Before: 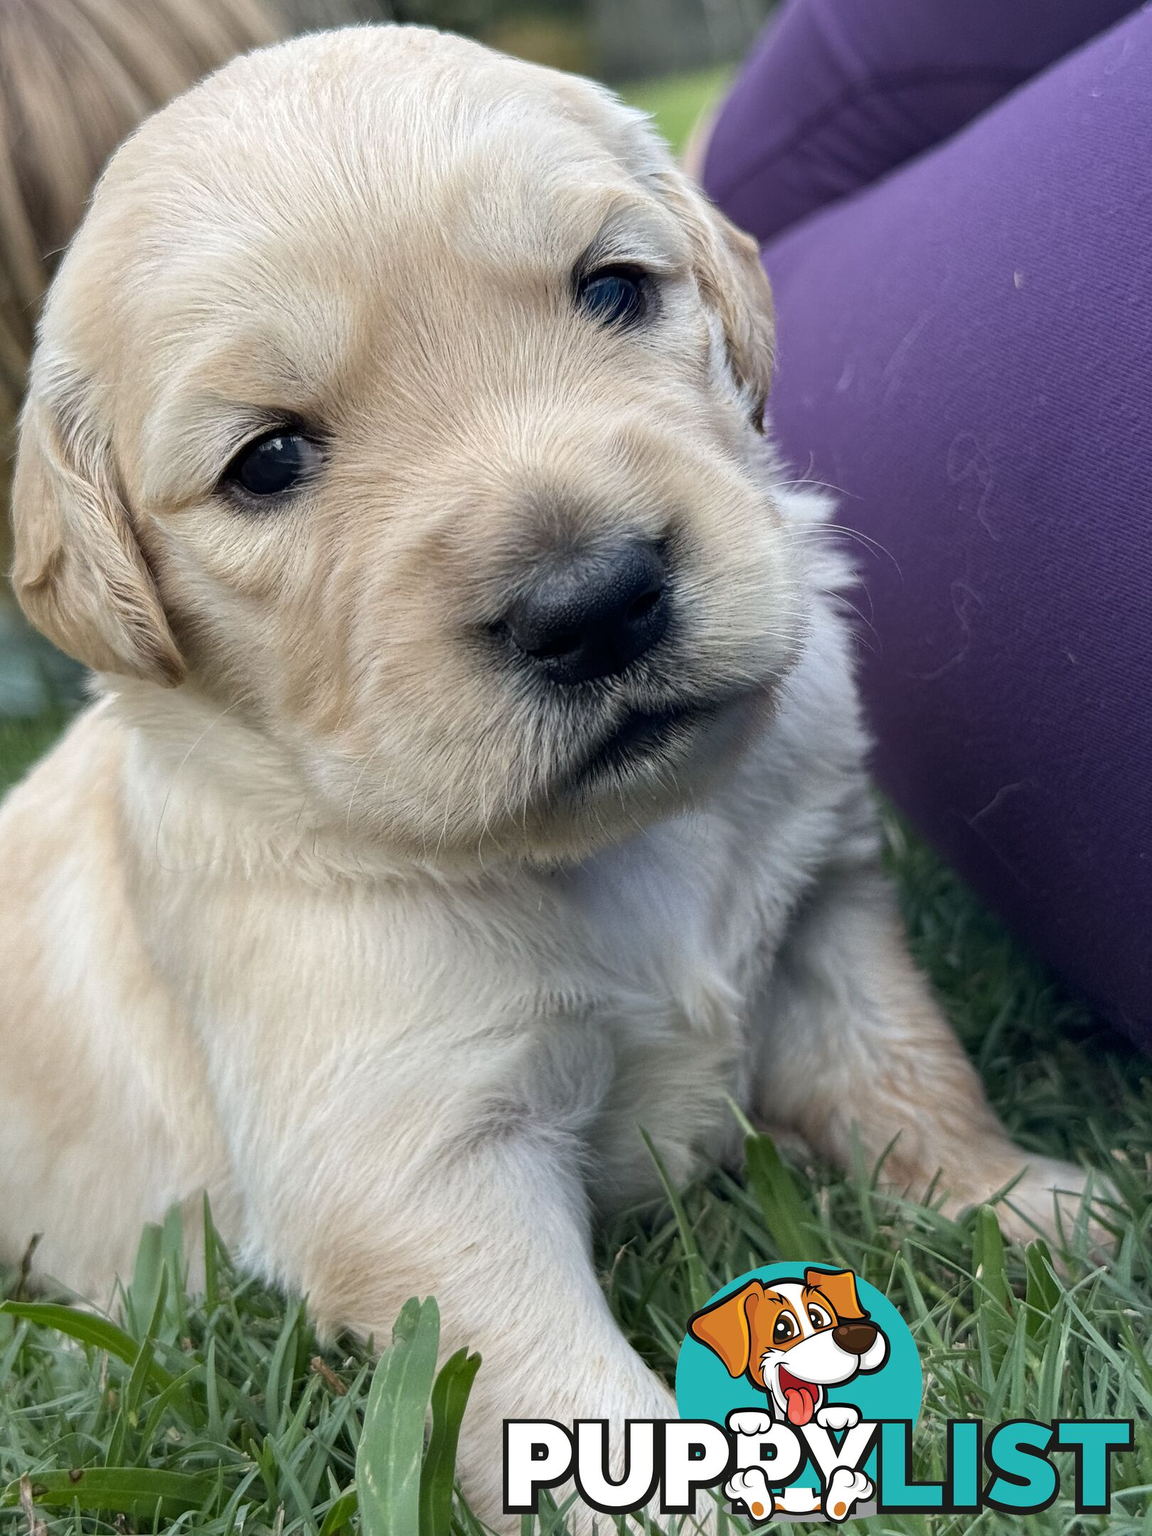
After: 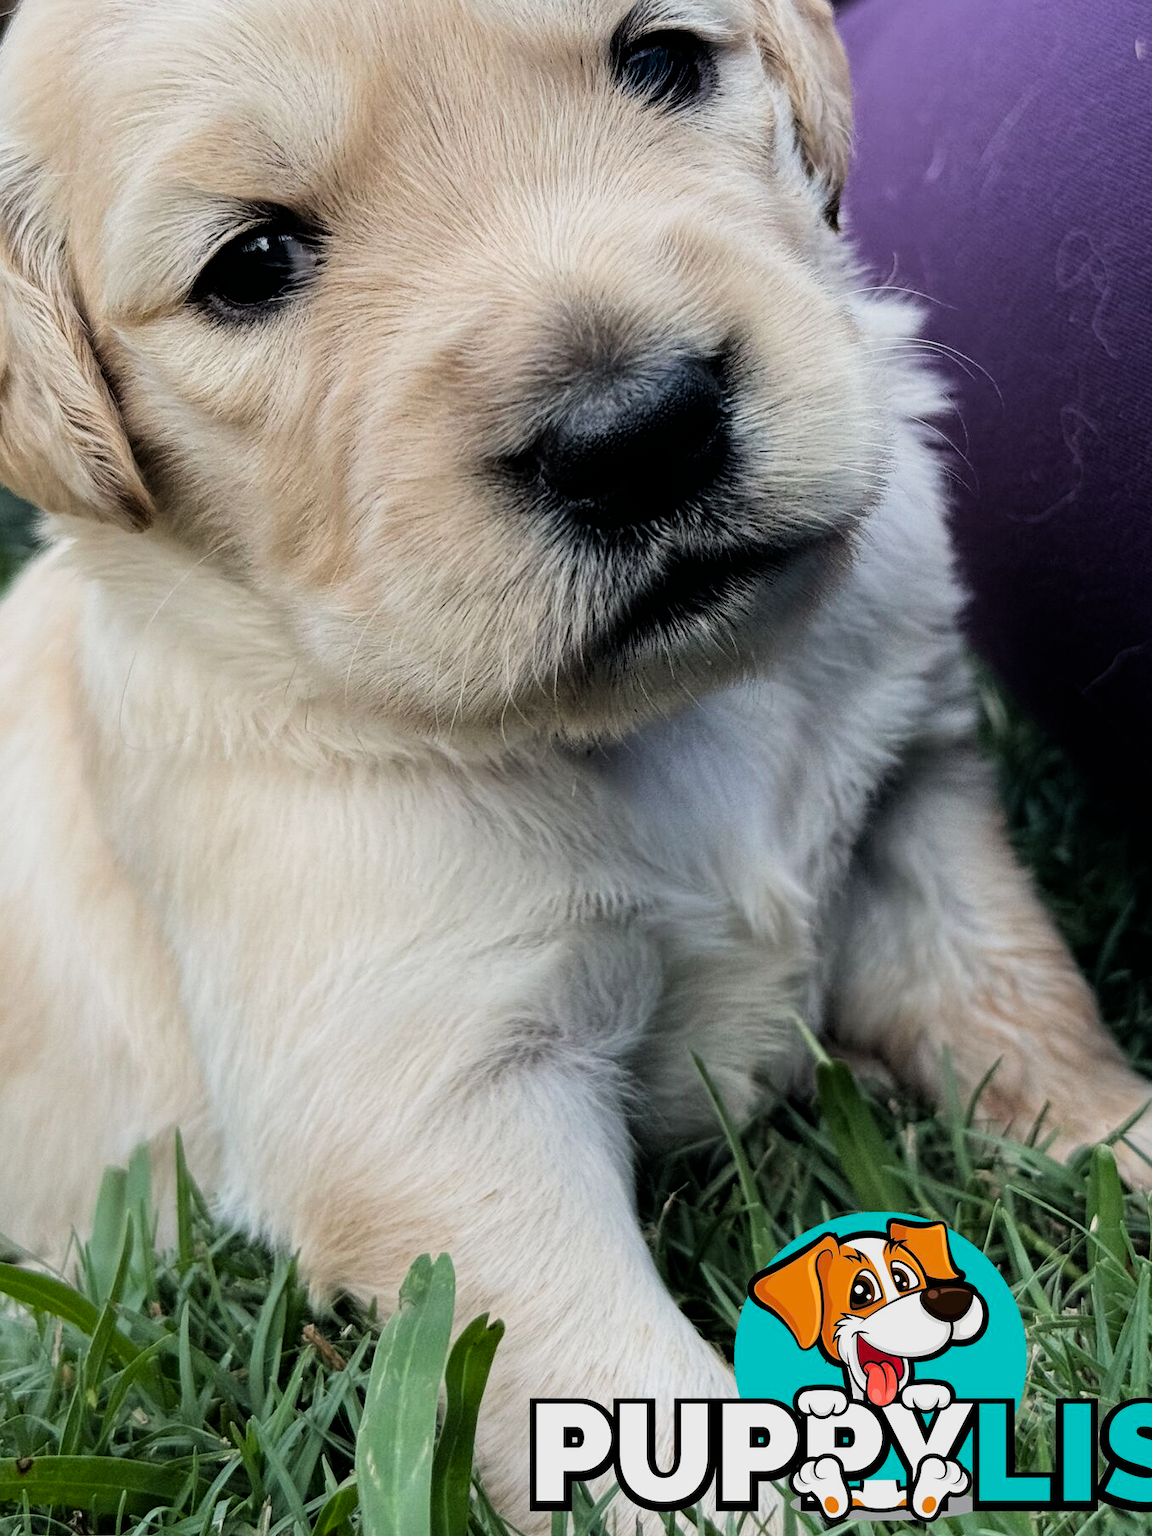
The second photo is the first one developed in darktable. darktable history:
crop and rotate: left 4.842%, top 15.51%, right 10.668%
filmic rgb: black relative exposure -5 EV, white relative exposure 3.5 EV, hardness 3.19, contrast 1.3, highlights saturation mix -50%
